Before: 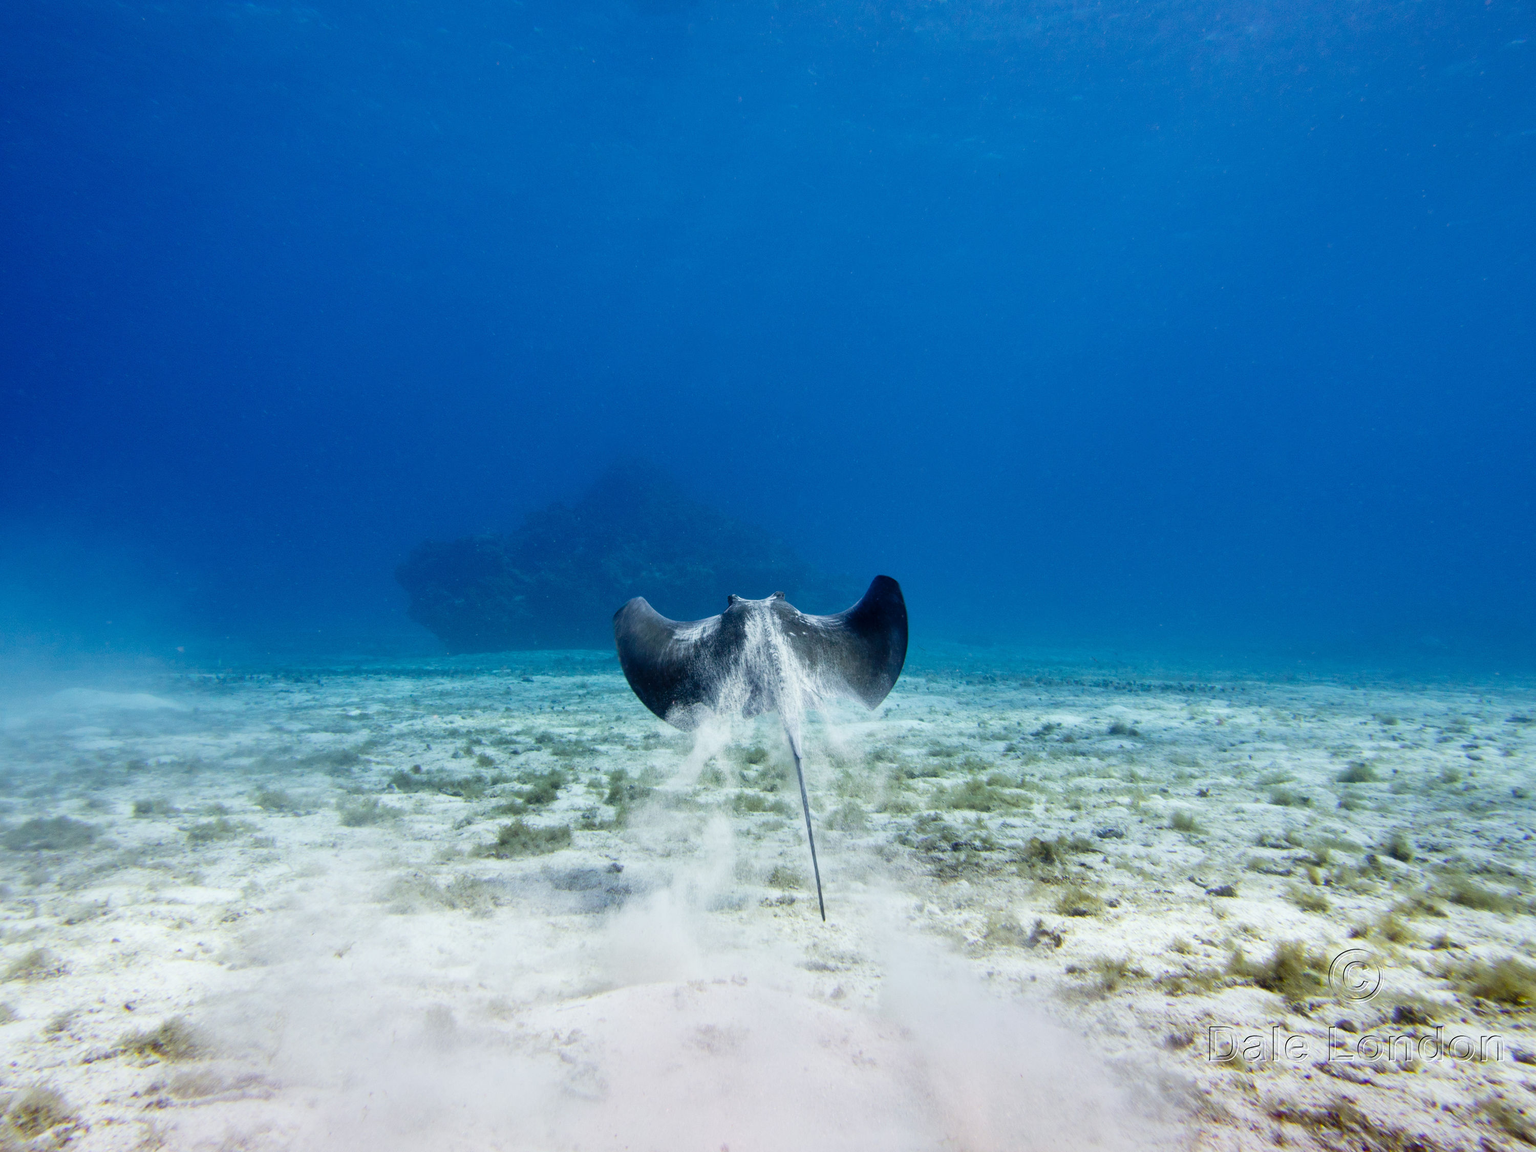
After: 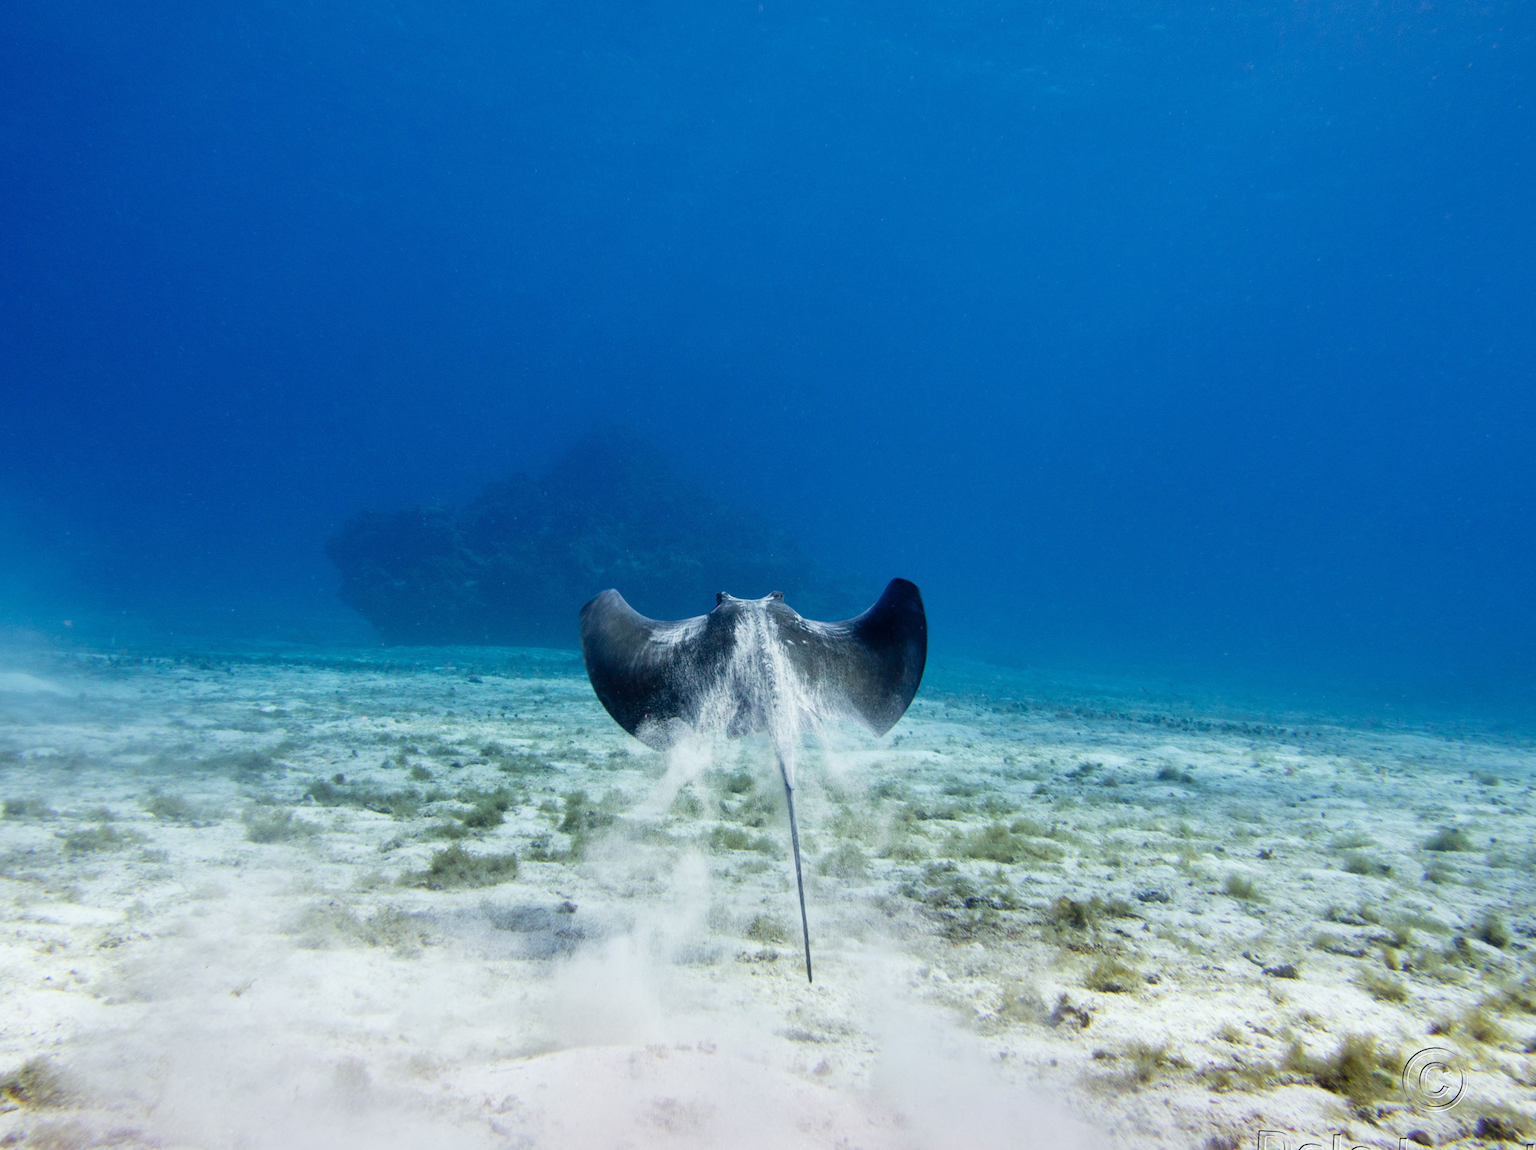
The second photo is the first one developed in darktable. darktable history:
crop and rotate: angle -2.92°, left 5.047%, top 5.165%, right 4.617%, bottom 4.649%
